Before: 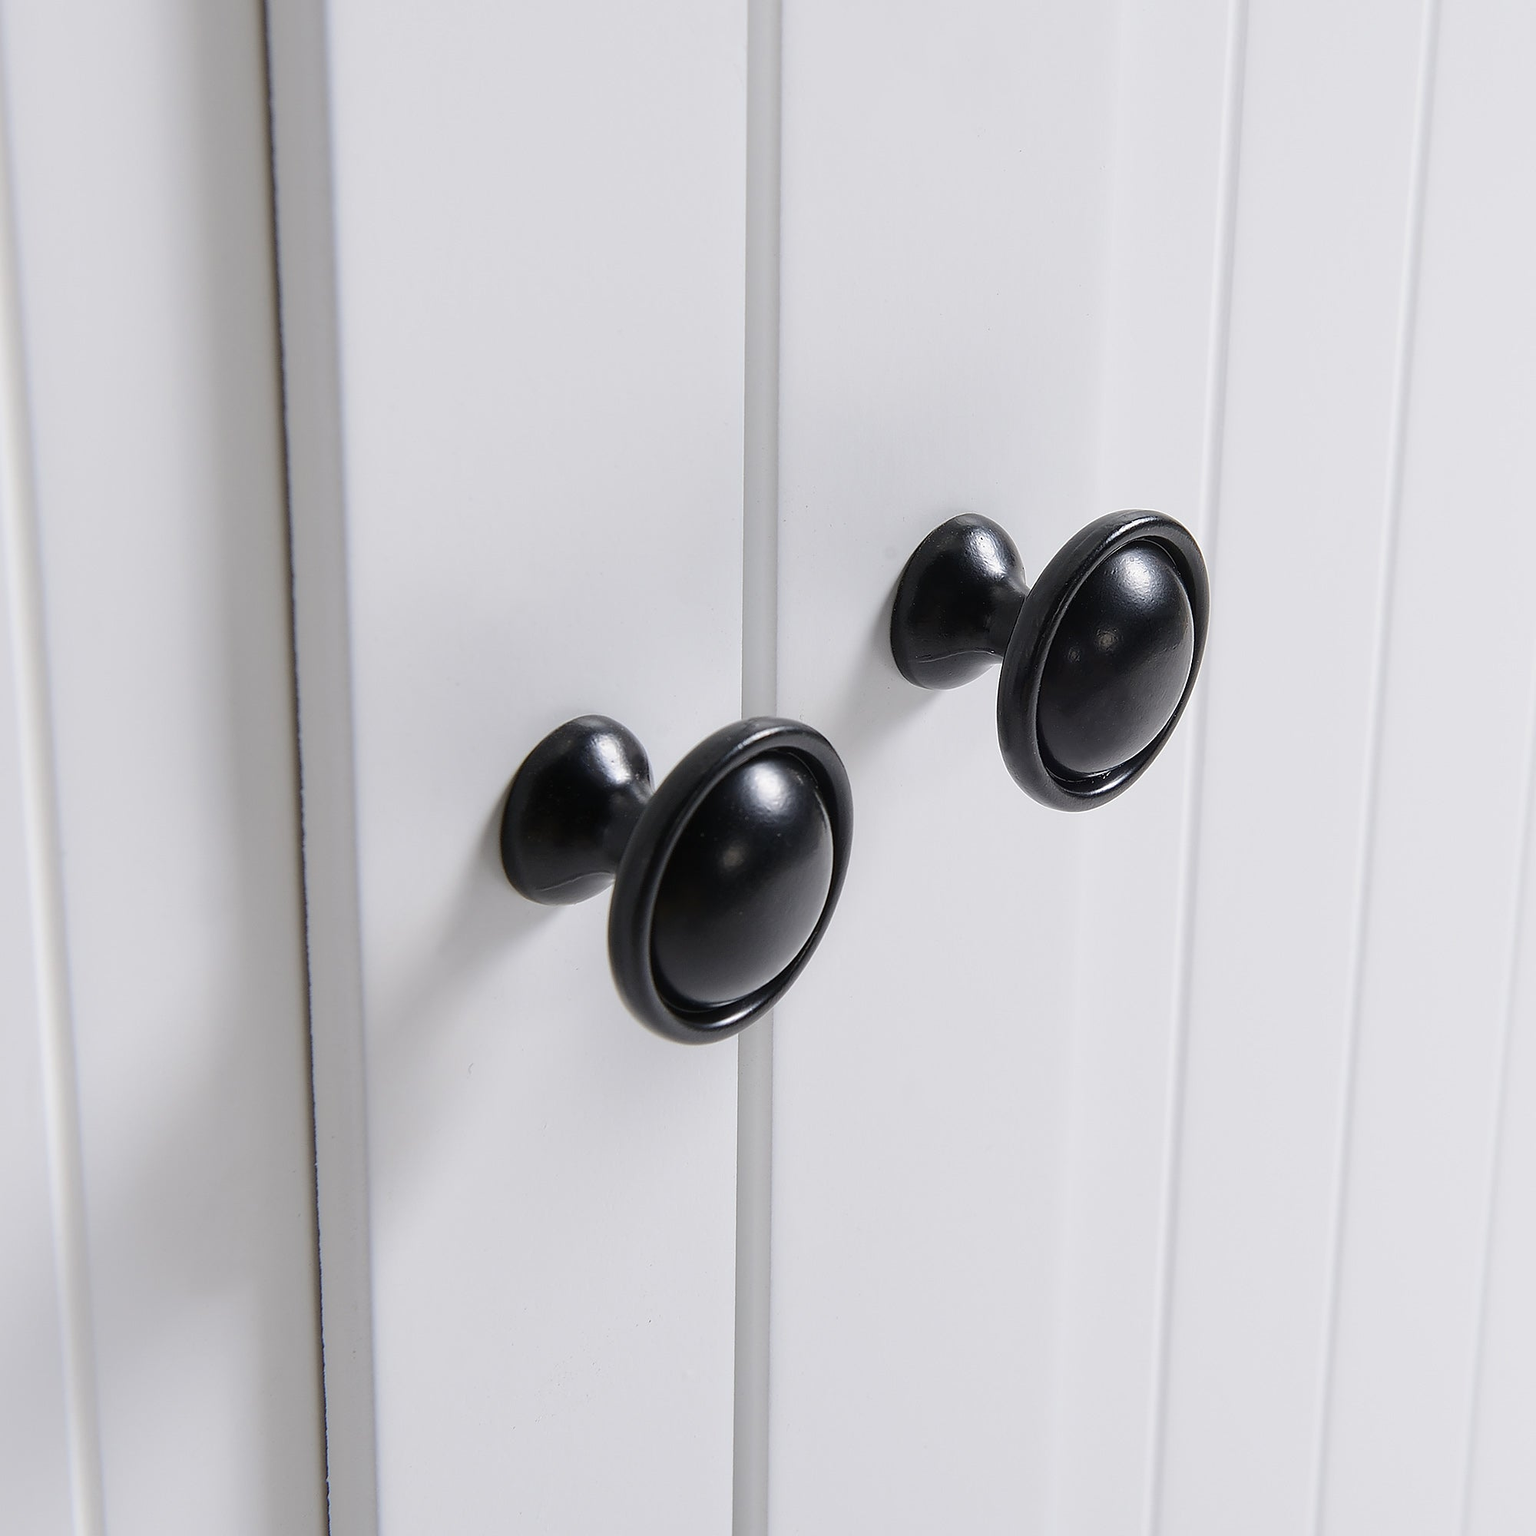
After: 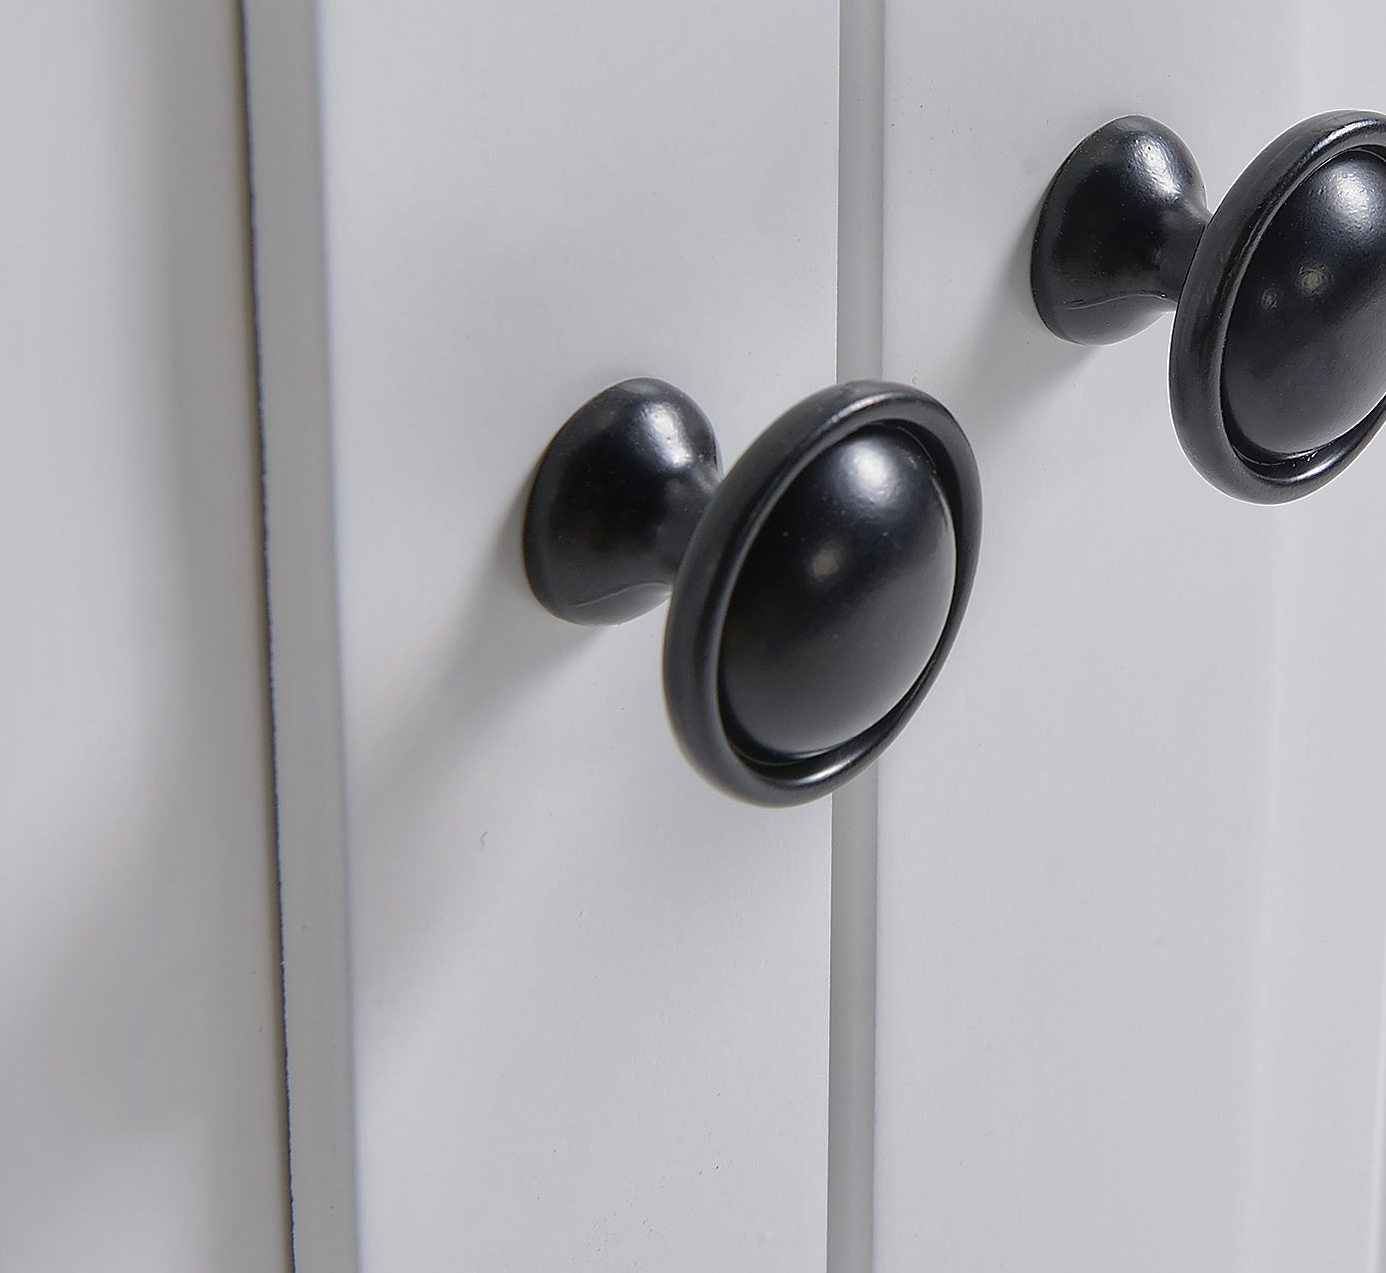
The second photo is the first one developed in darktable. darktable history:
crop: left 6.488%, top 27.668%, right 24.183%, bottom 8.656%
shadows and highlights: on, module defaults
